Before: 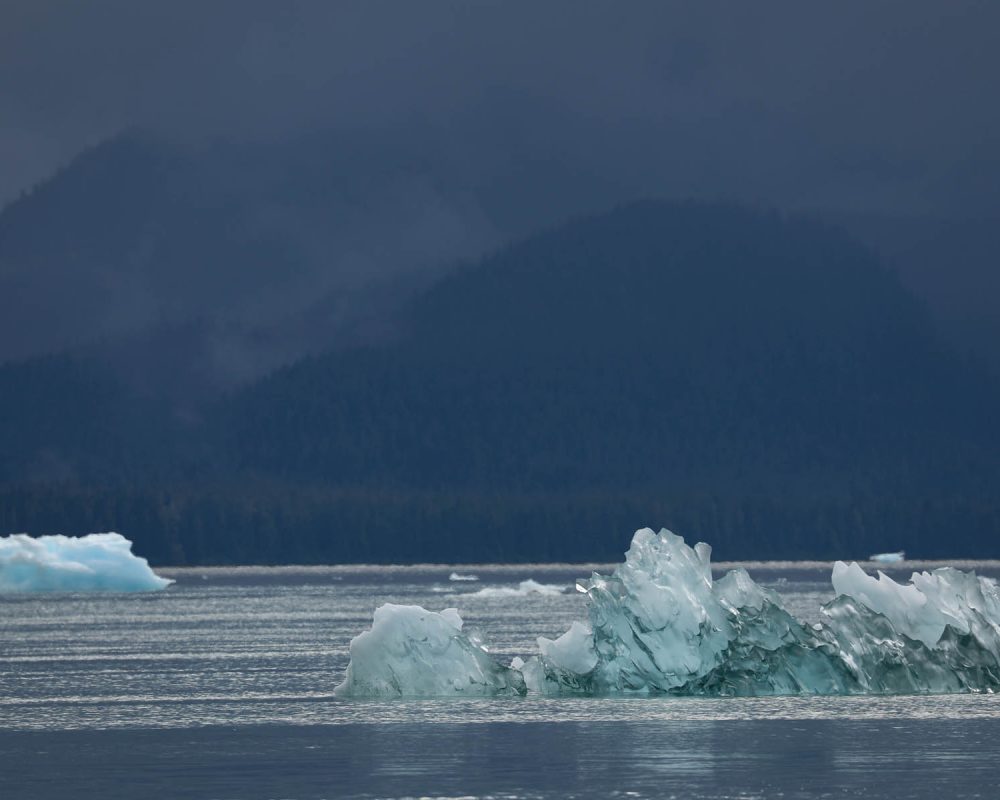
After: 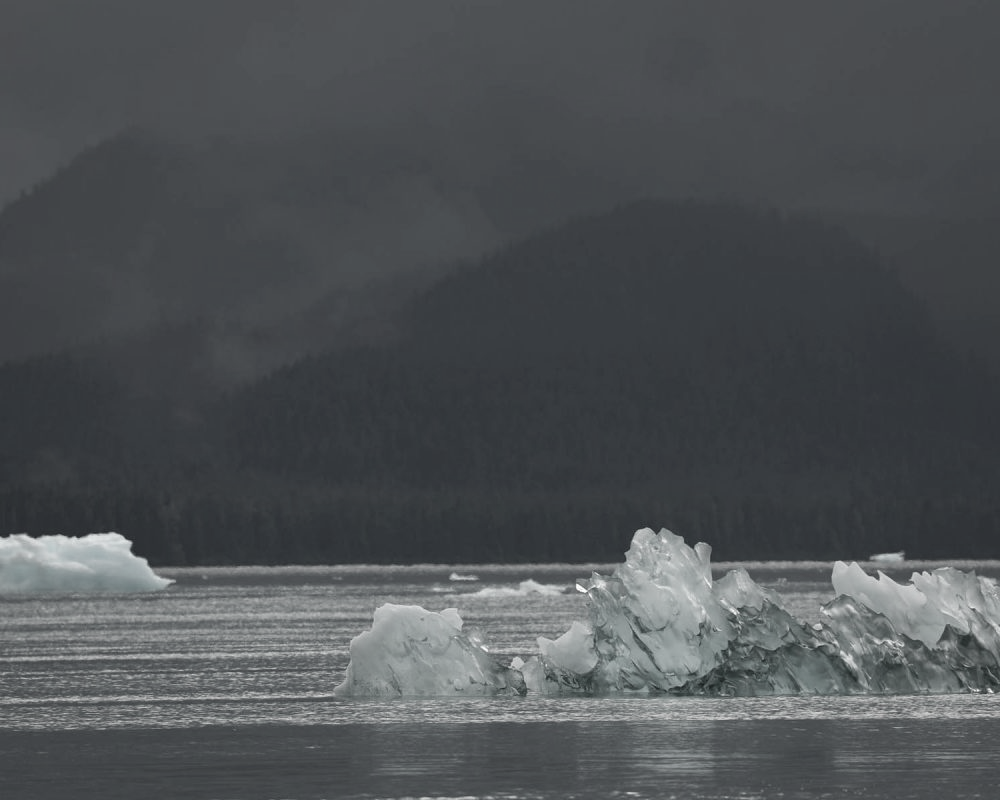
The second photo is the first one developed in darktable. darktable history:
color contrast: green-magenta contrast 0.3, blue-yellow contrast 0.15
white balance: red 1.009, blue 0.985
